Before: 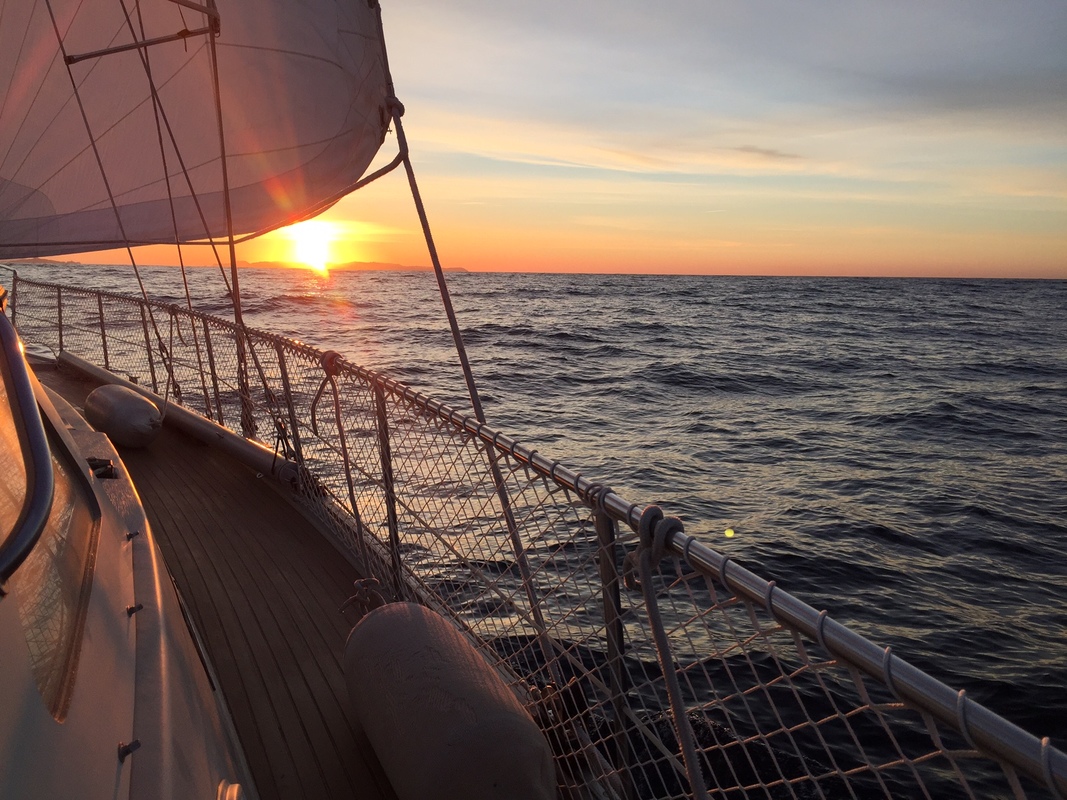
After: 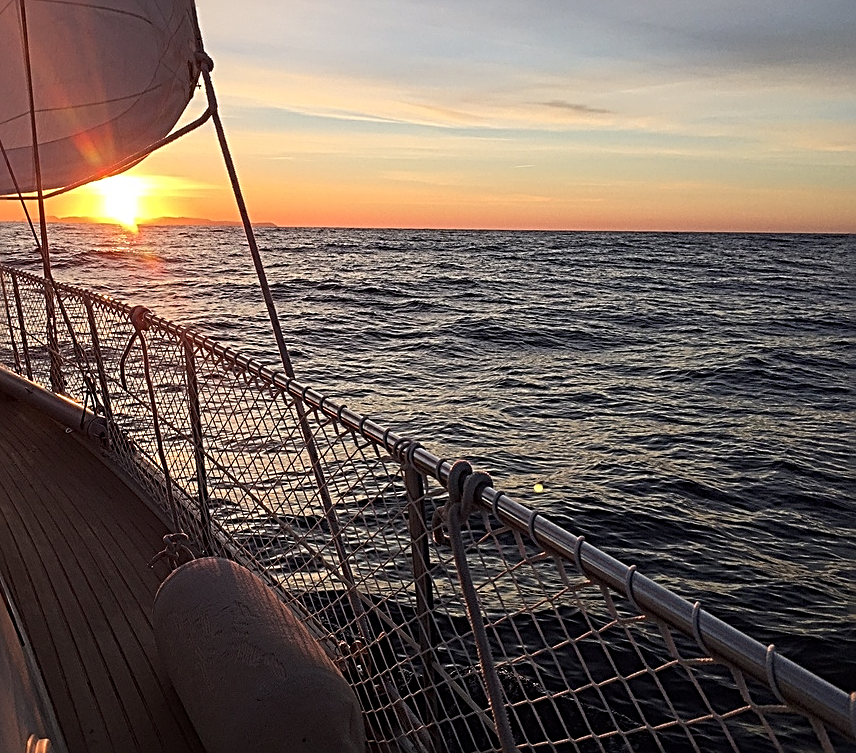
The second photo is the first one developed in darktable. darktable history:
crop and rotate: left 17.959%, top 5.771%, right 1.742%
contrast equalizer: y [[0.5, 0.5, 0.5, 0.539, 0.64, 0.611], [0.5 ×6], [0.5 ×6], [0 ×6], [0 ×6]]
sharpen: radius 2.543, amount 0.636
